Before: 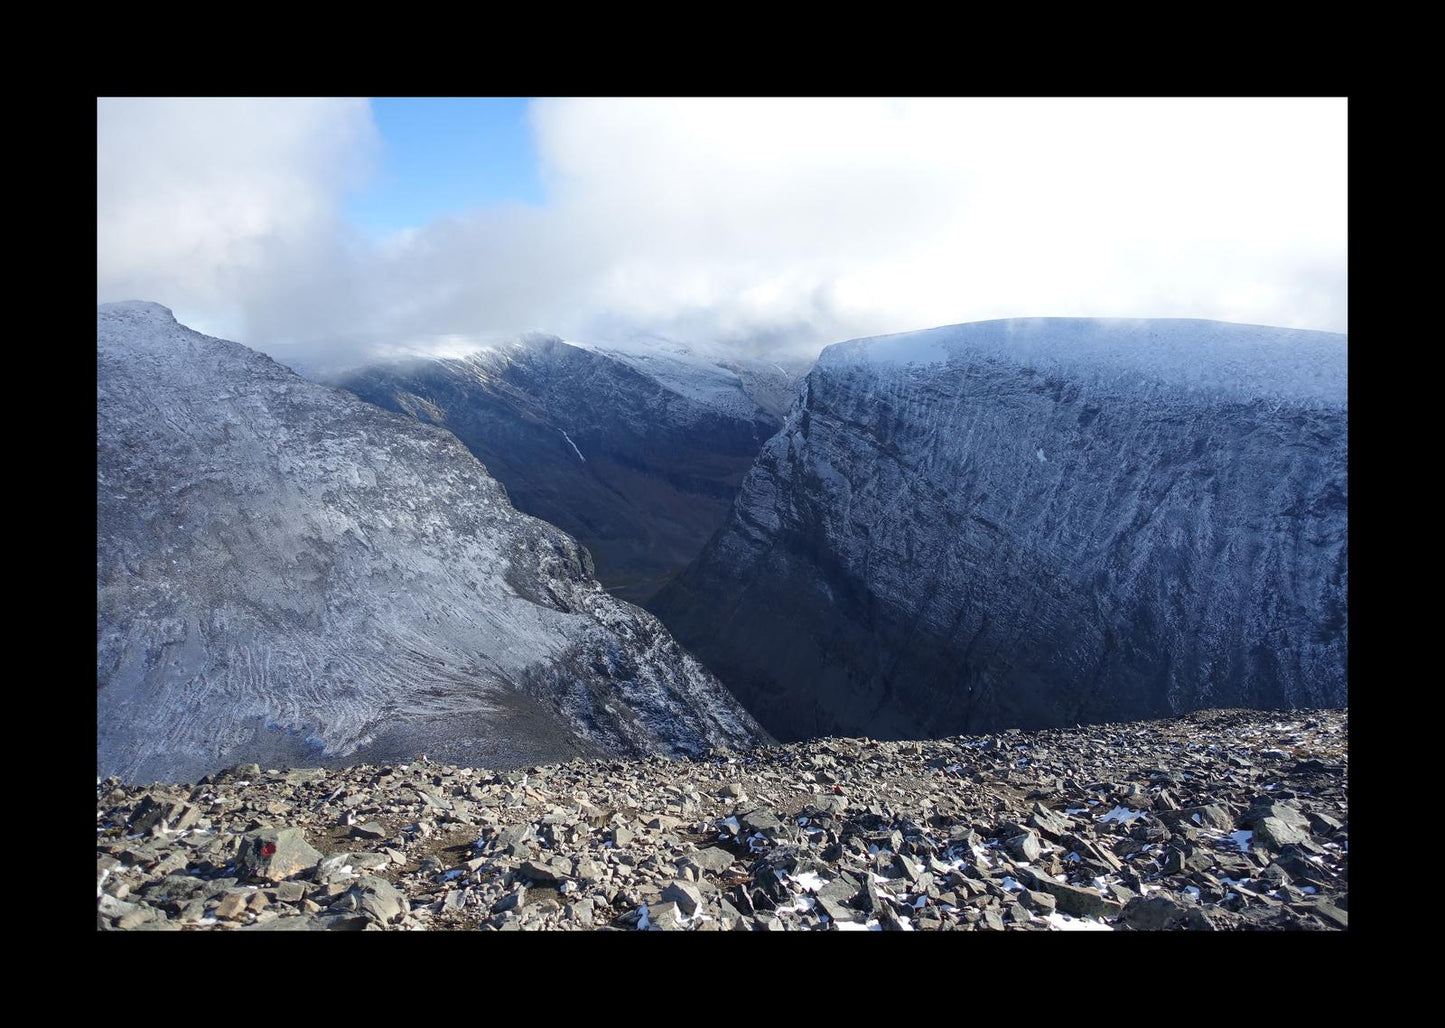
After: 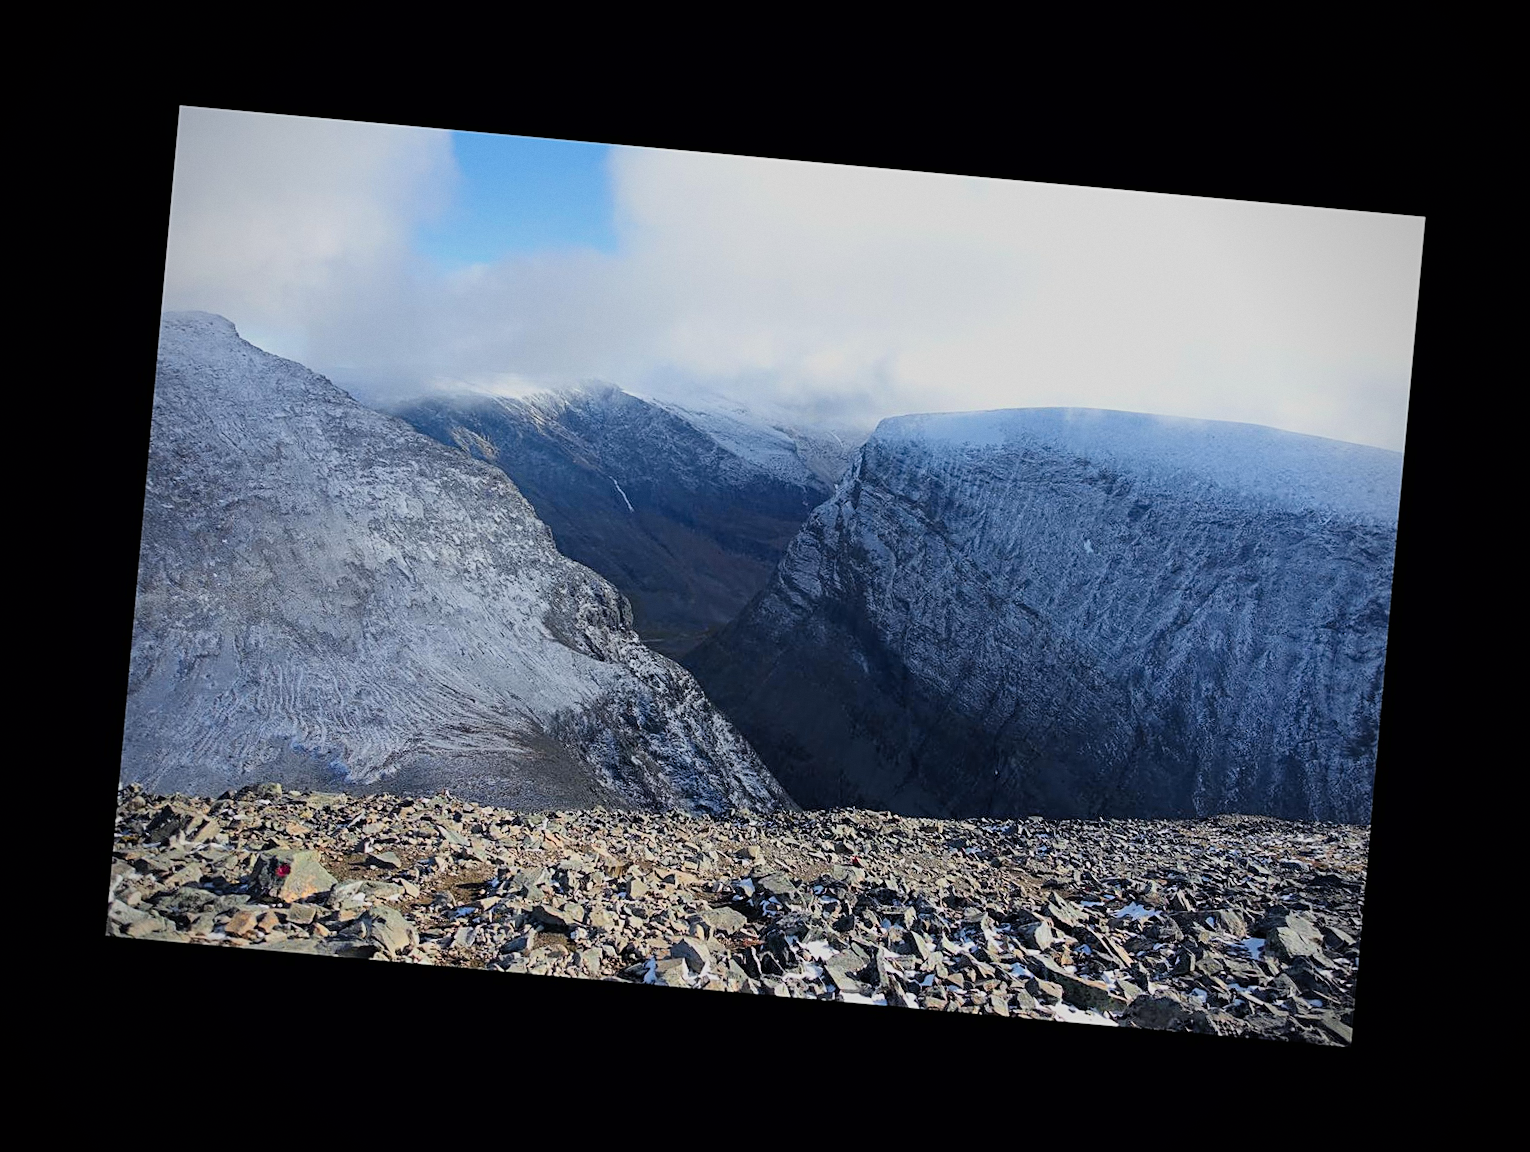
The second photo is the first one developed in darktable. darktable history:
color zones: curves: ch1 [(0.24, 0.629) (0.75, 0.5)]; ch2 [(0.255, 0.454) (0.745, 0.491)], mix 102.12%
rotate and perspective: rotation 5.12°, automatic cropping off
contrast brightness saturation: contrast 0.1, brightness 0.03, saturation 0.09
shadows and highlights: shadows 25, highlights -25
sharpen: on, module defaults
filmic rgb: black relative exposure -7.65 EV, white relative exposure 4.56 EV, hardness 3.61, color science v6 (2022)
vignetting: fall-off start 71.74%
grain: coarseness 0.09 ISO, strength 10%
